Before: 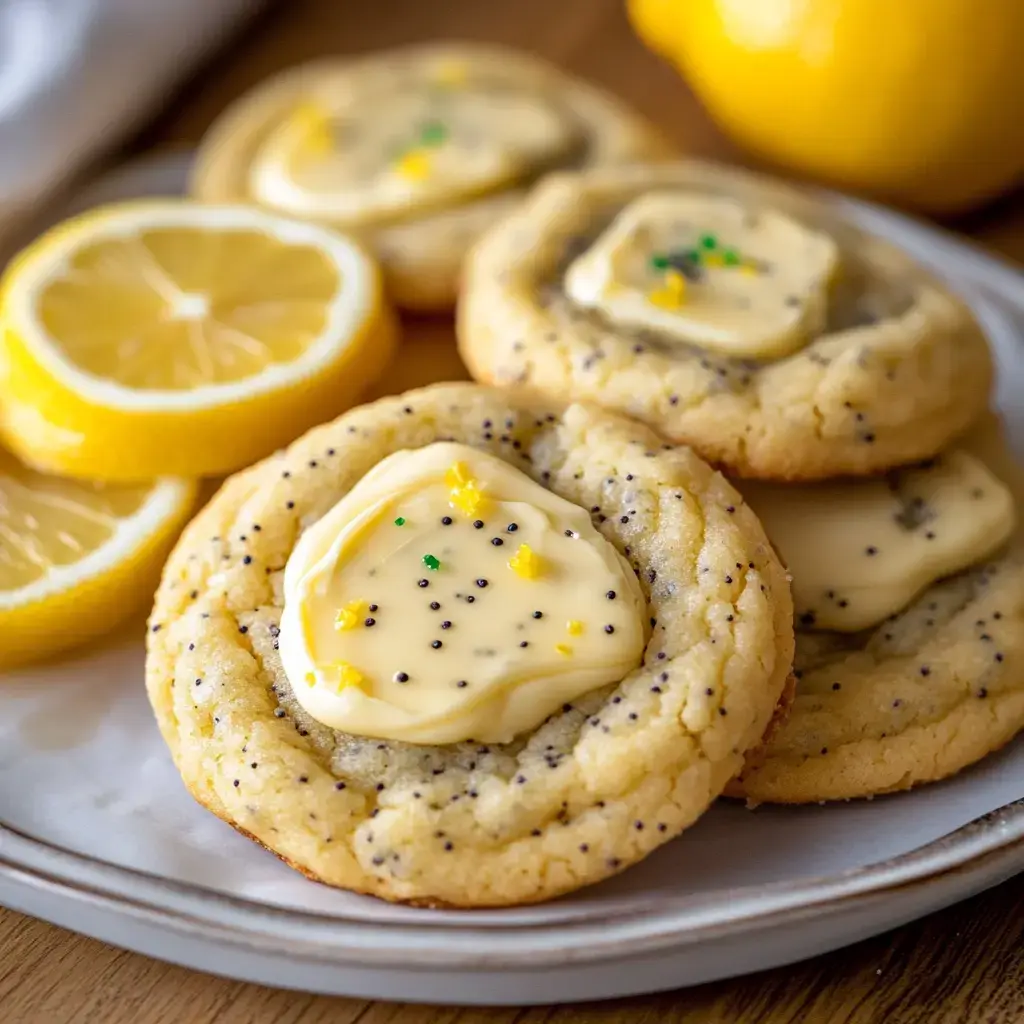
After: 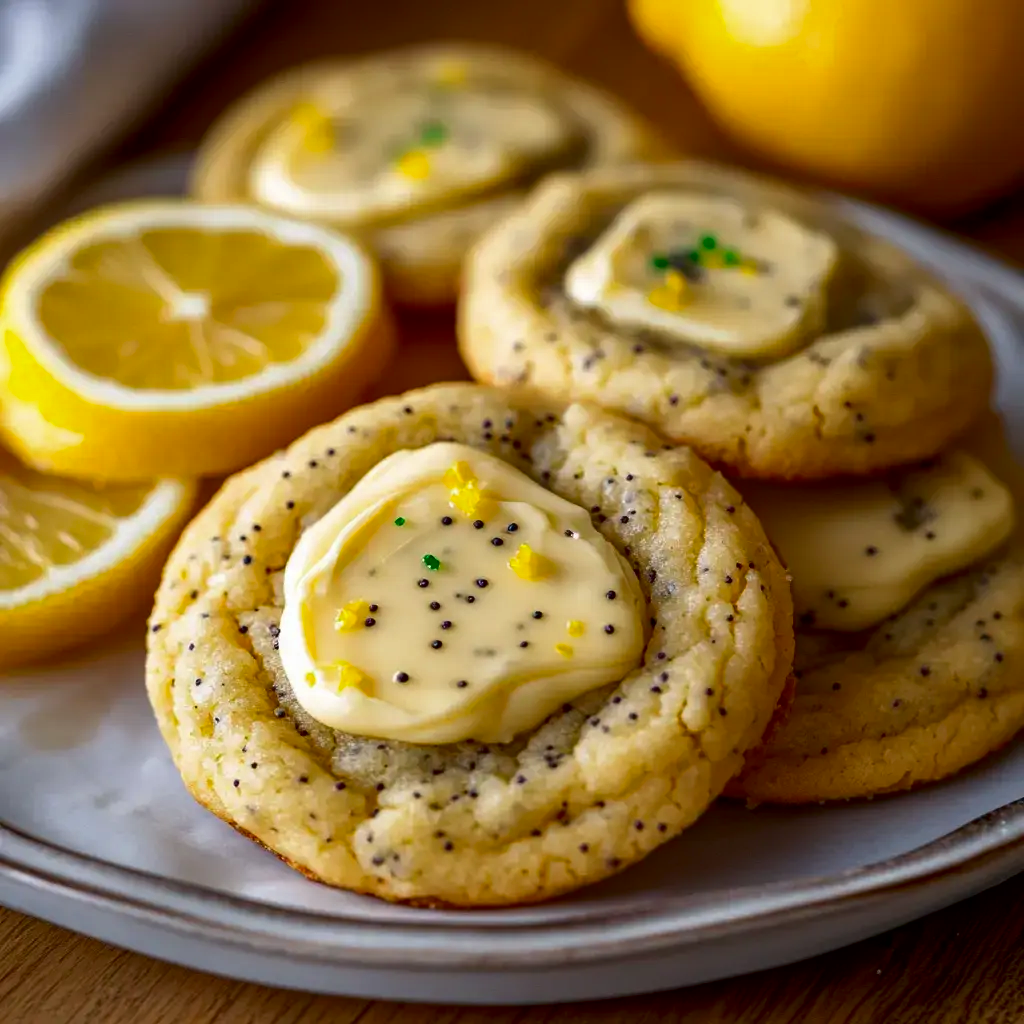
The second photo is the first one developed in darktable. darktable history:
contrast brightness saturation: brightness -0.249, saturation 0.196
